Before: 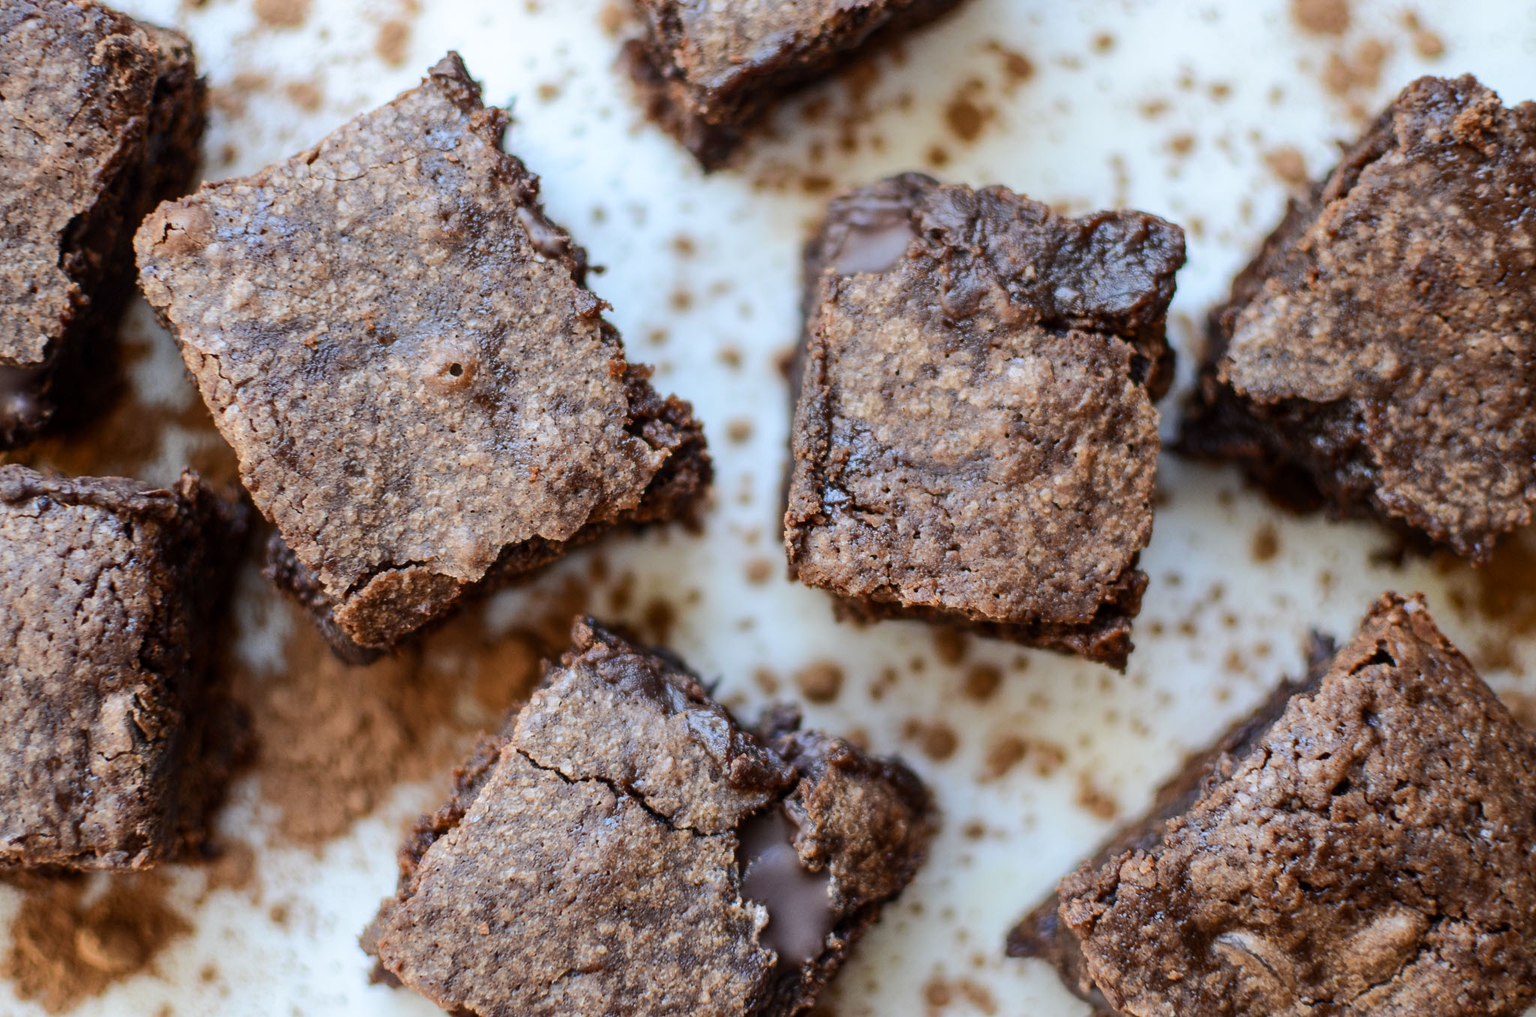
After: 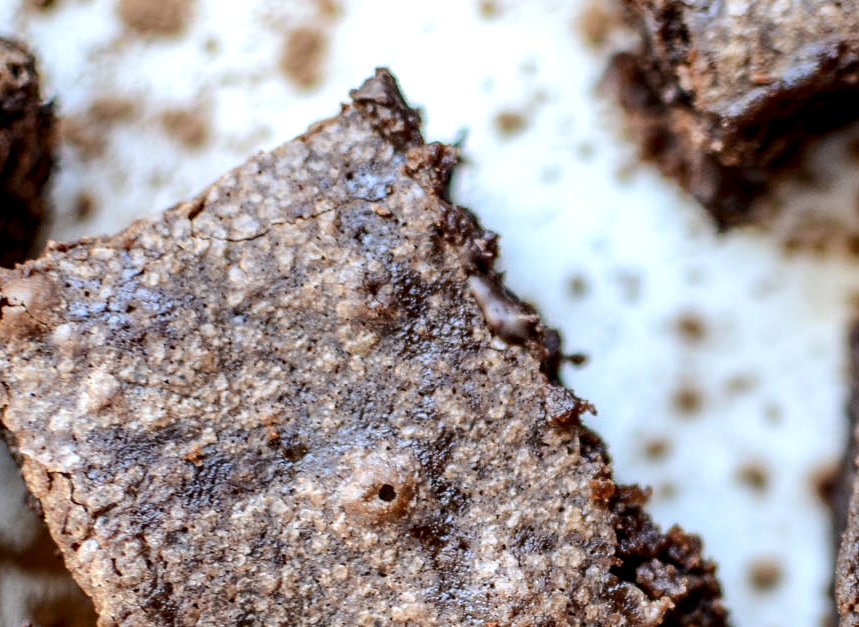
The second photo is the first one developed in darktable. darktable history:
local contrast: highlights 60%, shadows 60%, detail 160%
crop and rotate: left 10.817%, top 0.062%, right 47.194%, bottom 53.626%
